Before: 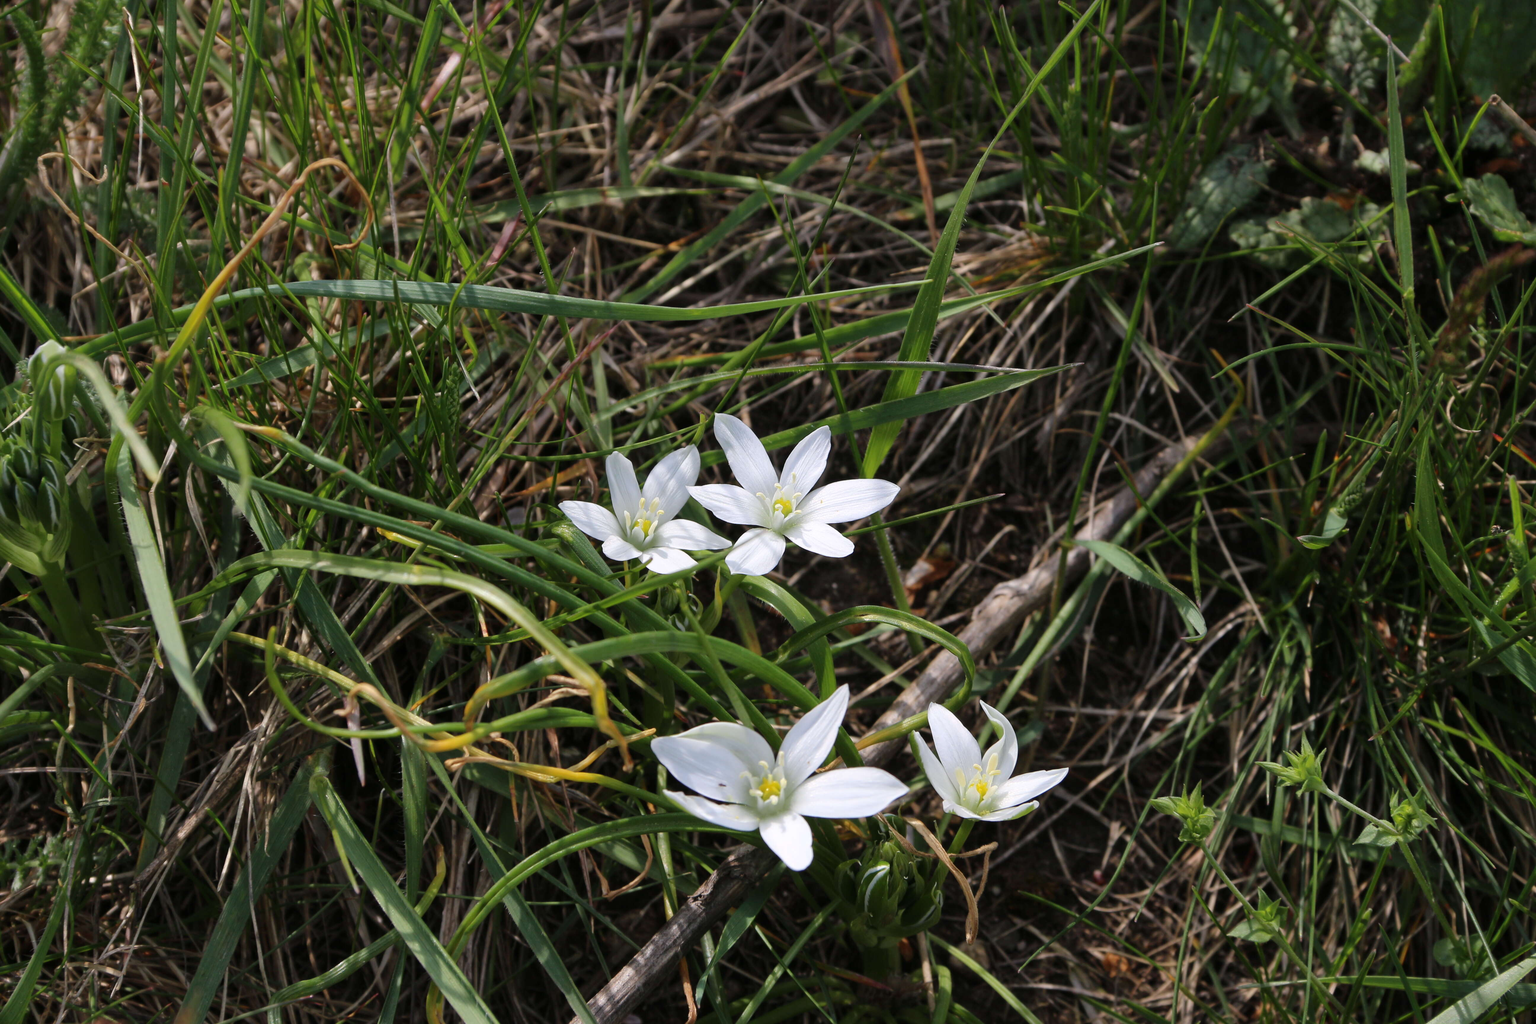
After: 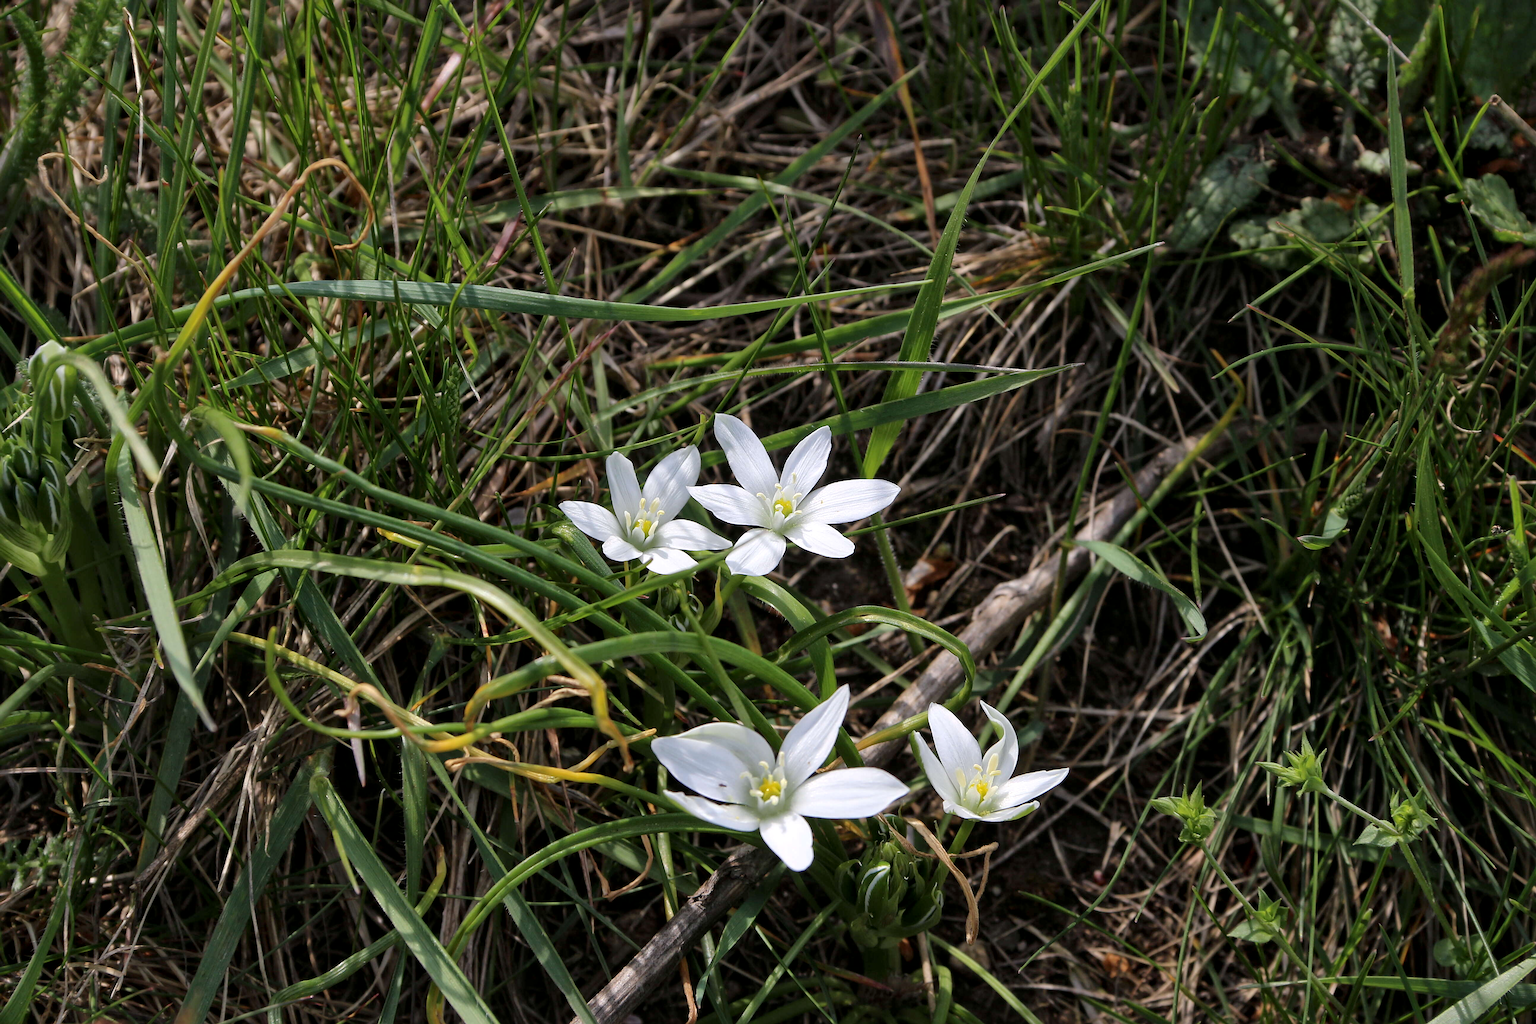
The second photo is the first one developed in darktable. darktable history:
sharpen: radius 1.956
exposure: black level correction 0.001, exposure 0.017 EV, compensate highlight preservation false
local contrast: mode bilateral grid, contrast 20, coarseness 49, detail 128%, midtone range 0.2
